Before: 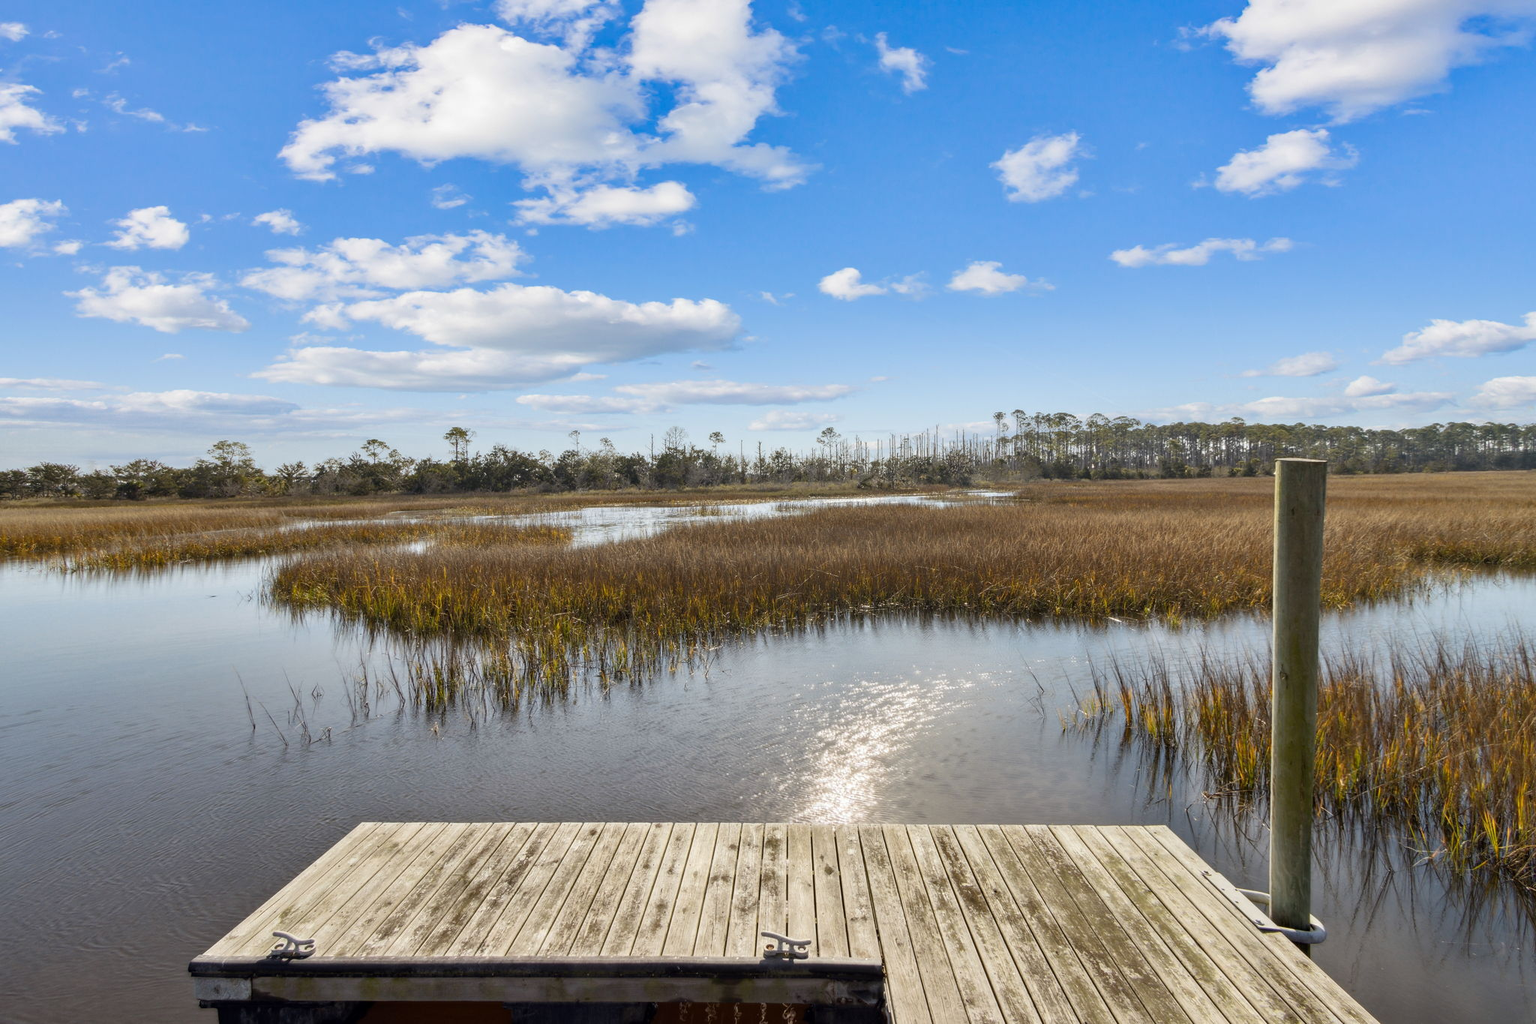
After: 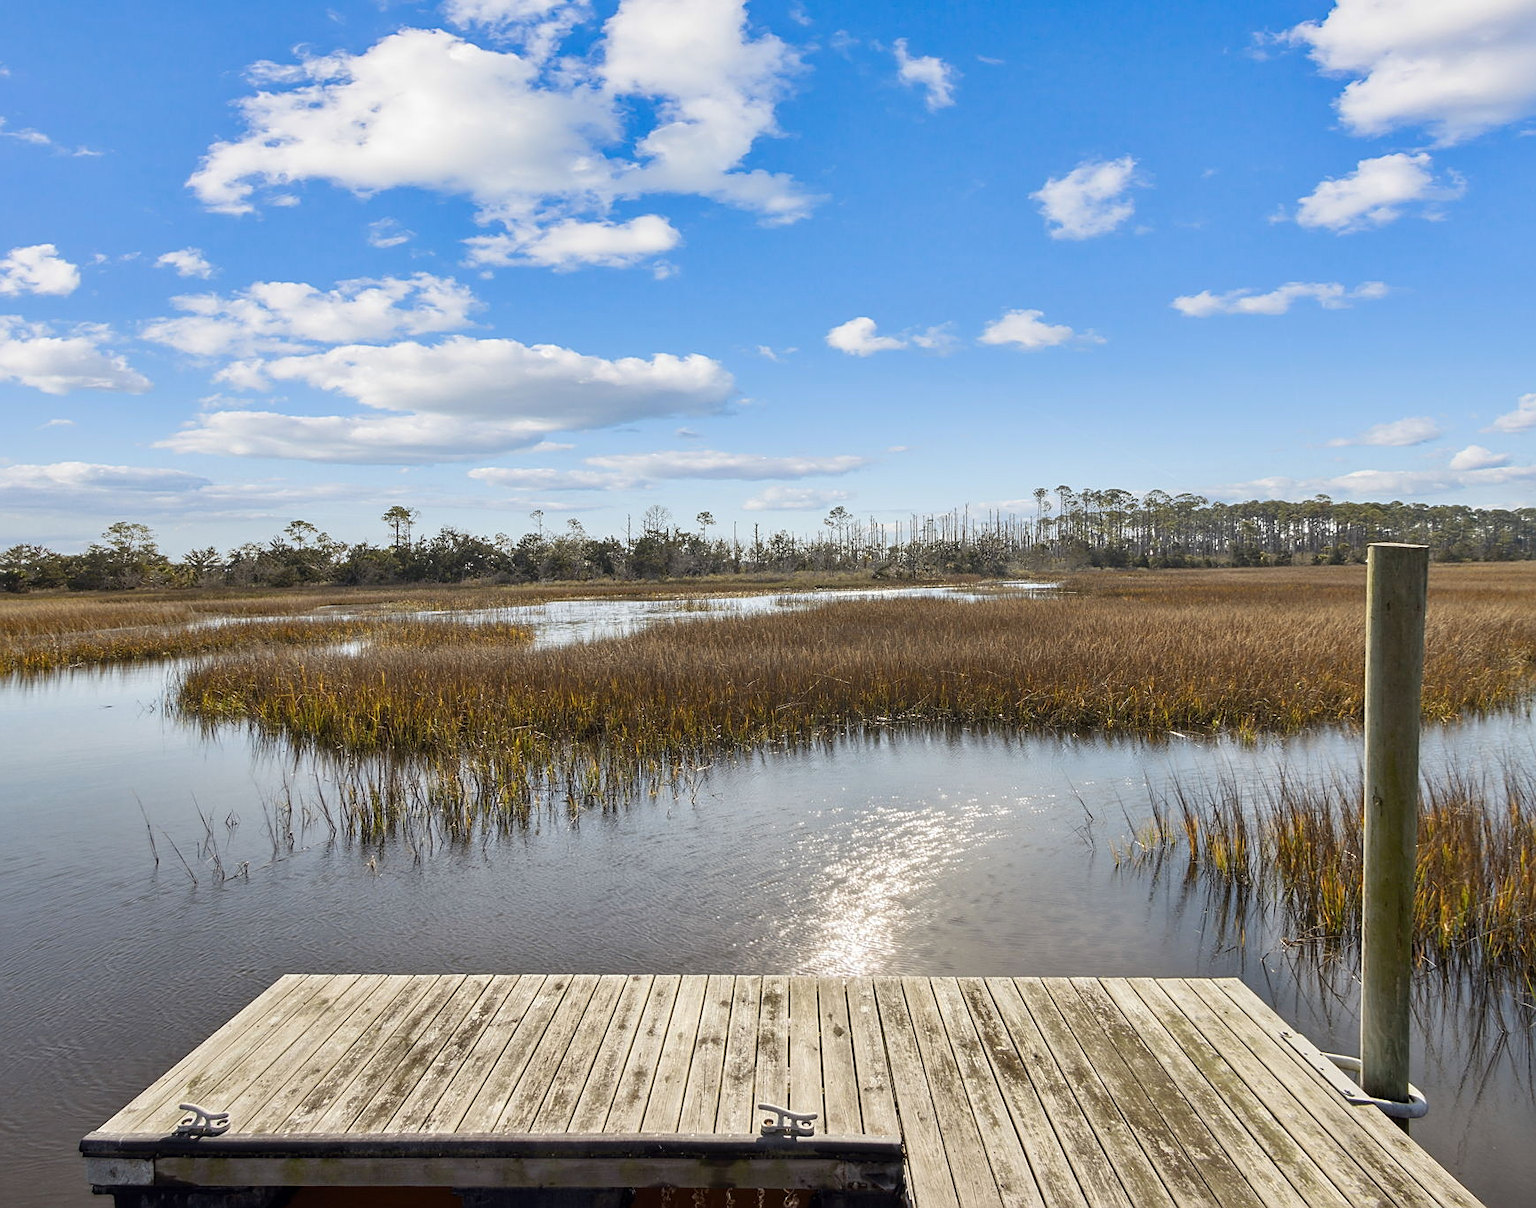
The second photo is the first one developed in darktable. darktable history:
crop: left 7.944%, right 7.454%
haze removal: strength -0.036, adaptive false
sharpen: on, module defaults
